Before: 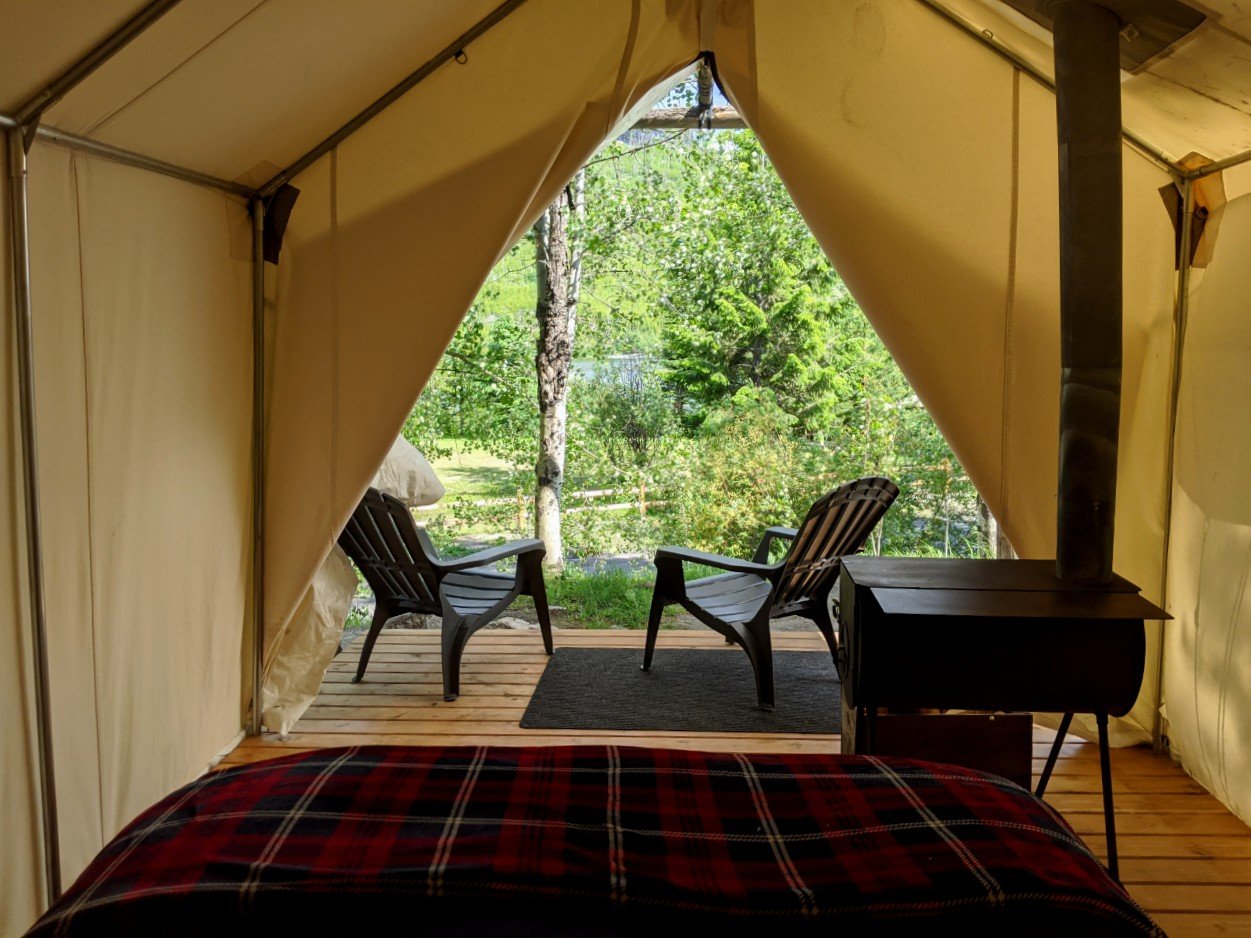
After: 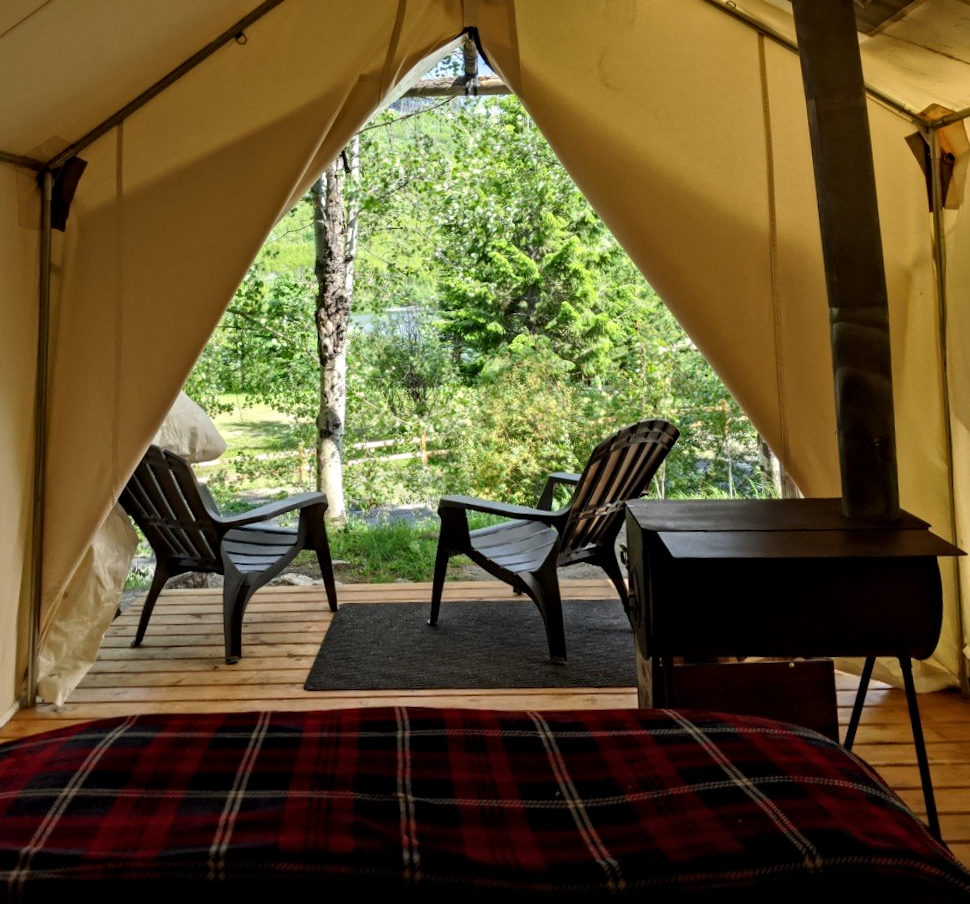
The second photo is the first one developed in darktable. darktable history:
crop: left 16.145%
rotate and perspective: rotation -1.68°, lens shift (vertical) -0.146, crop left 0.049, crop right 0.912, crop top 0.032, crop bottom 0.96
contrast equalizer: y [[0.5, 0.5, 0.544, 0.569, 0.5, 0.5], [0.5 ×6], [0.5 ×6], [0 ×6], [0 ×6]]
